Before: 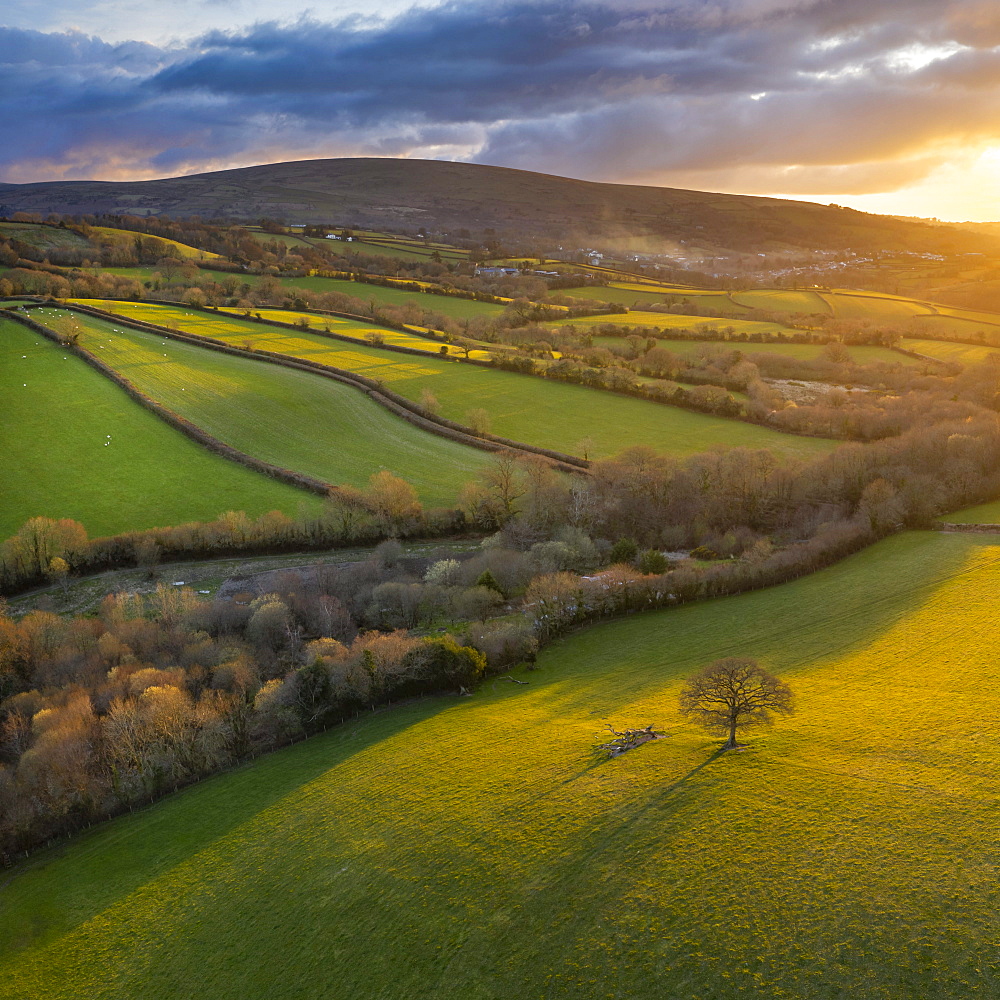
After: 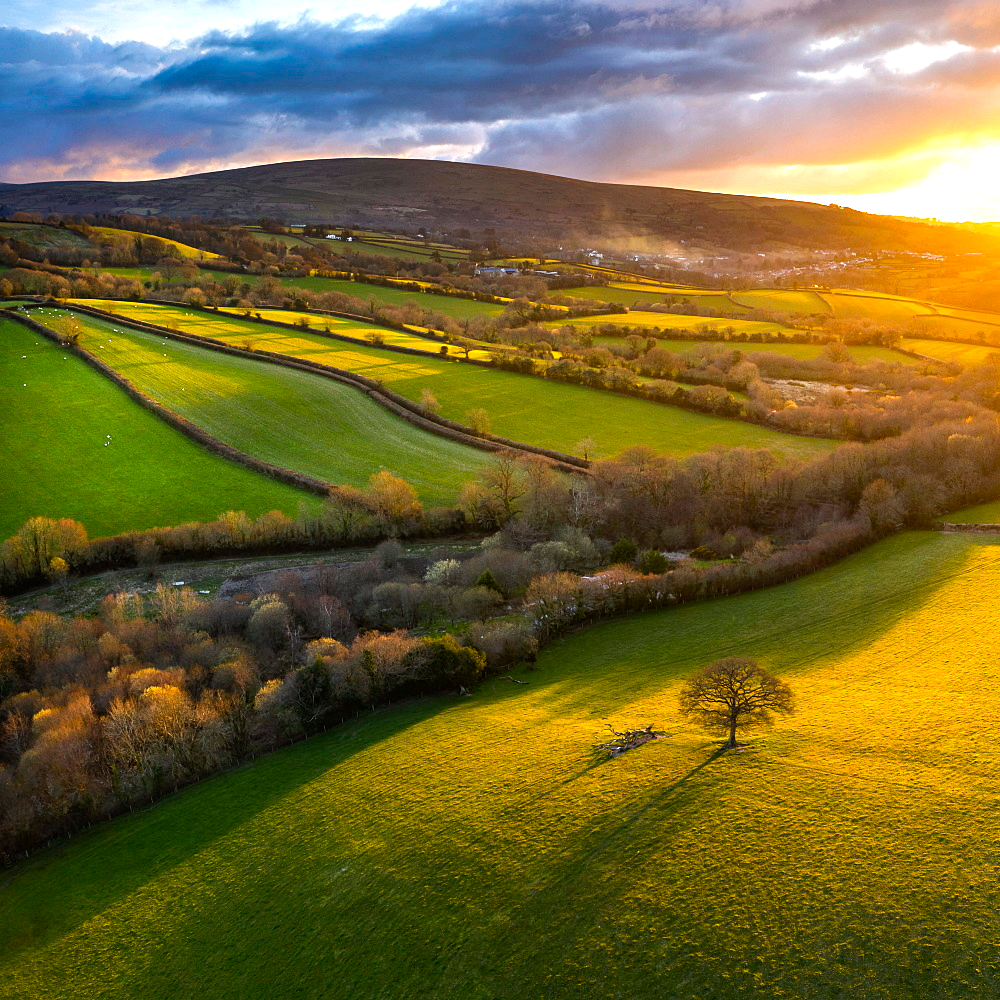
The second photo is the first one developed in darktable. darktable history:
base curve: curves: ch0 [(0, 0) (0.303, 0.277) (1, 1)]
tone equalizer: -8 EV -0.75 EV, -7 EV -0.7 EV, -6 EV -0.6 EV, -5 EV -0.4 EV, -3 EV 0.4 EV, -2 EV 0.6 EV, -1 EV 0.7 EV, +0 EV 0.75 EV, edges refinement/feathering 500, mask exposure compensation -1.57 EV, preserve details no
color balance: output saturation 110%
